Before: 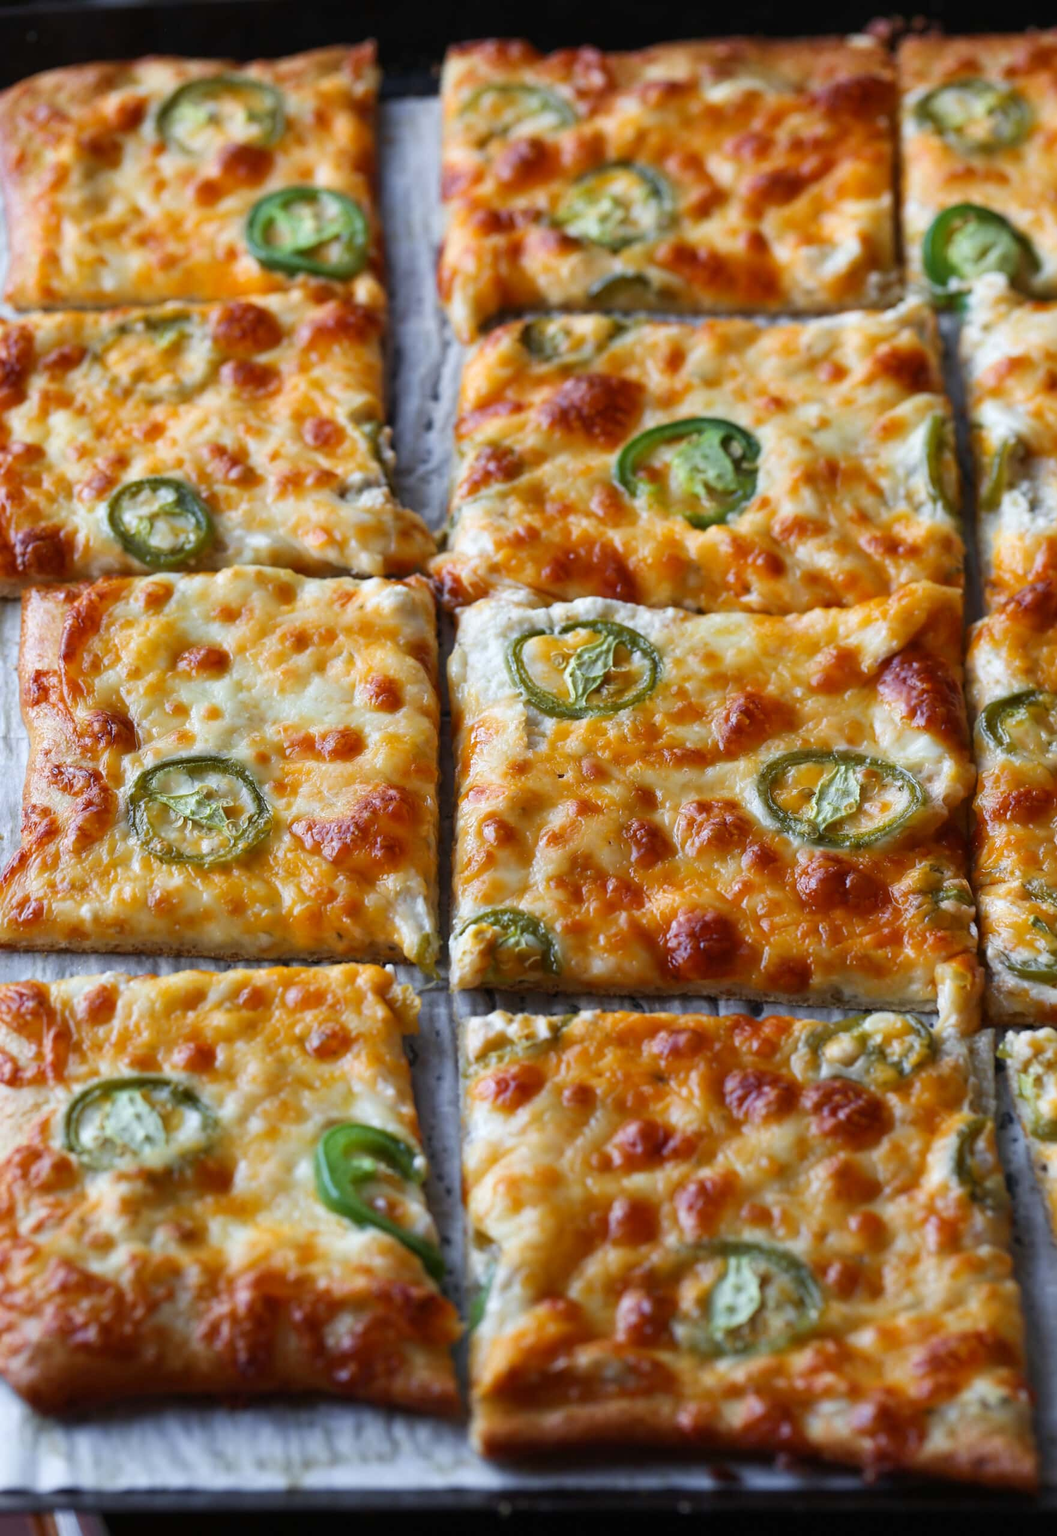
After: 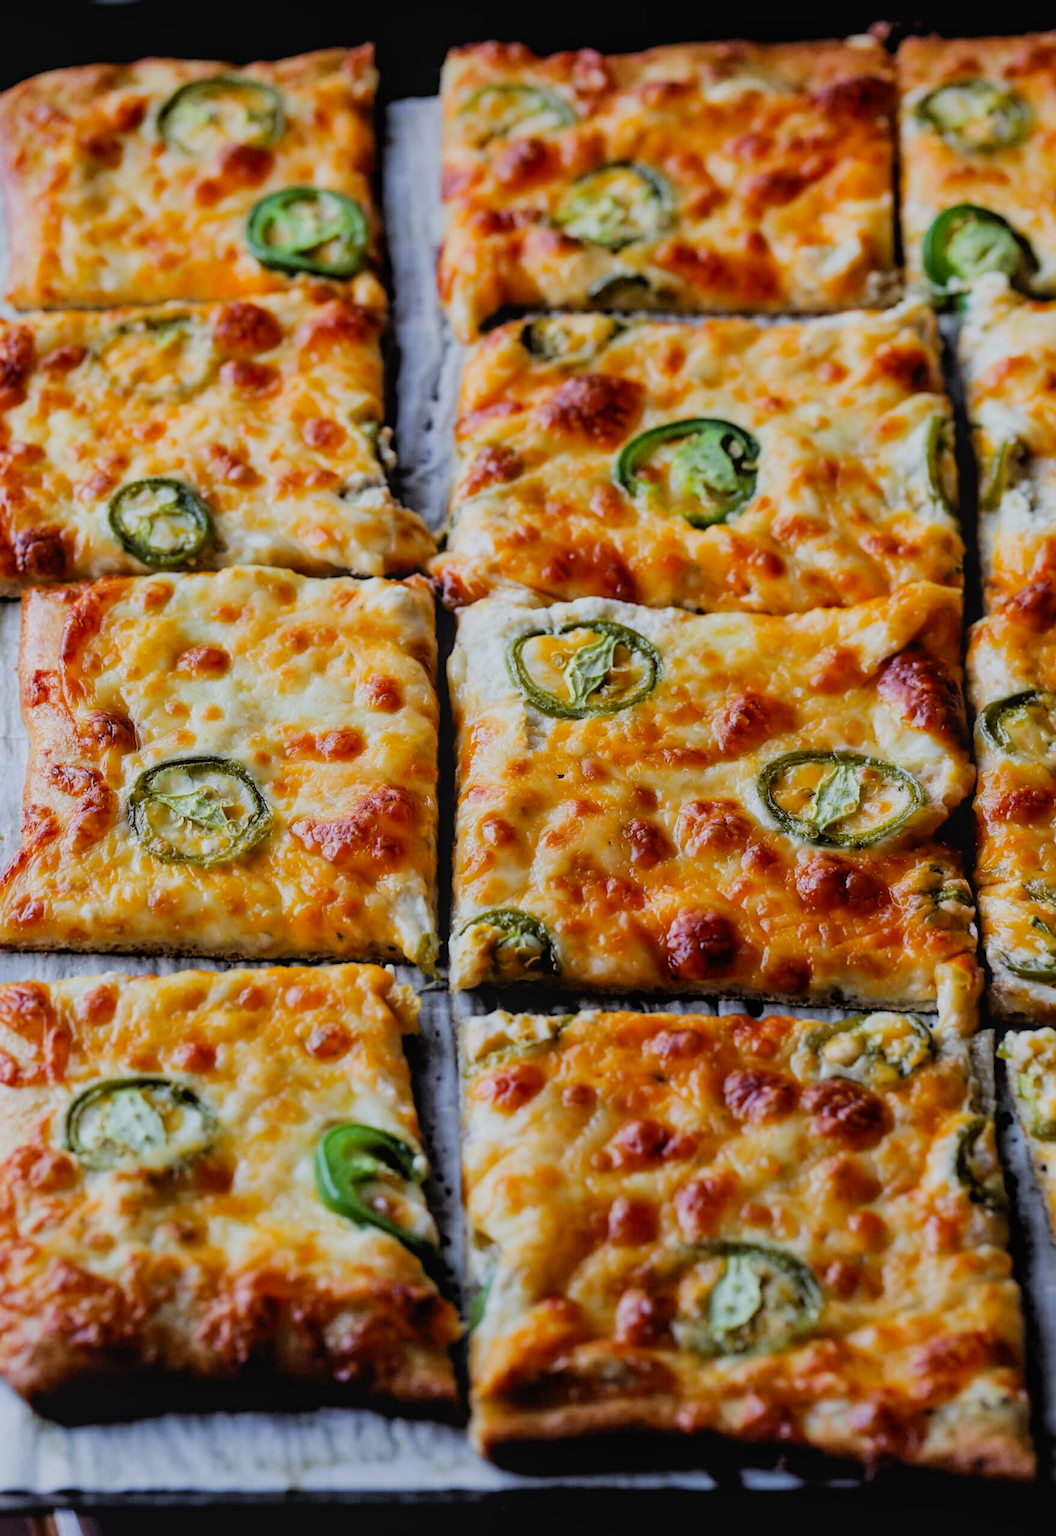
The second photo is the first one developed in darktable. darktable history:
filmic rgb: black relative exposure -2.83 EV, white relative exposure 4.56 EV, hardness 1.75, contrast 1.267
contrast brightness saturation: saturation 0.175
local contrast: detail 109%
